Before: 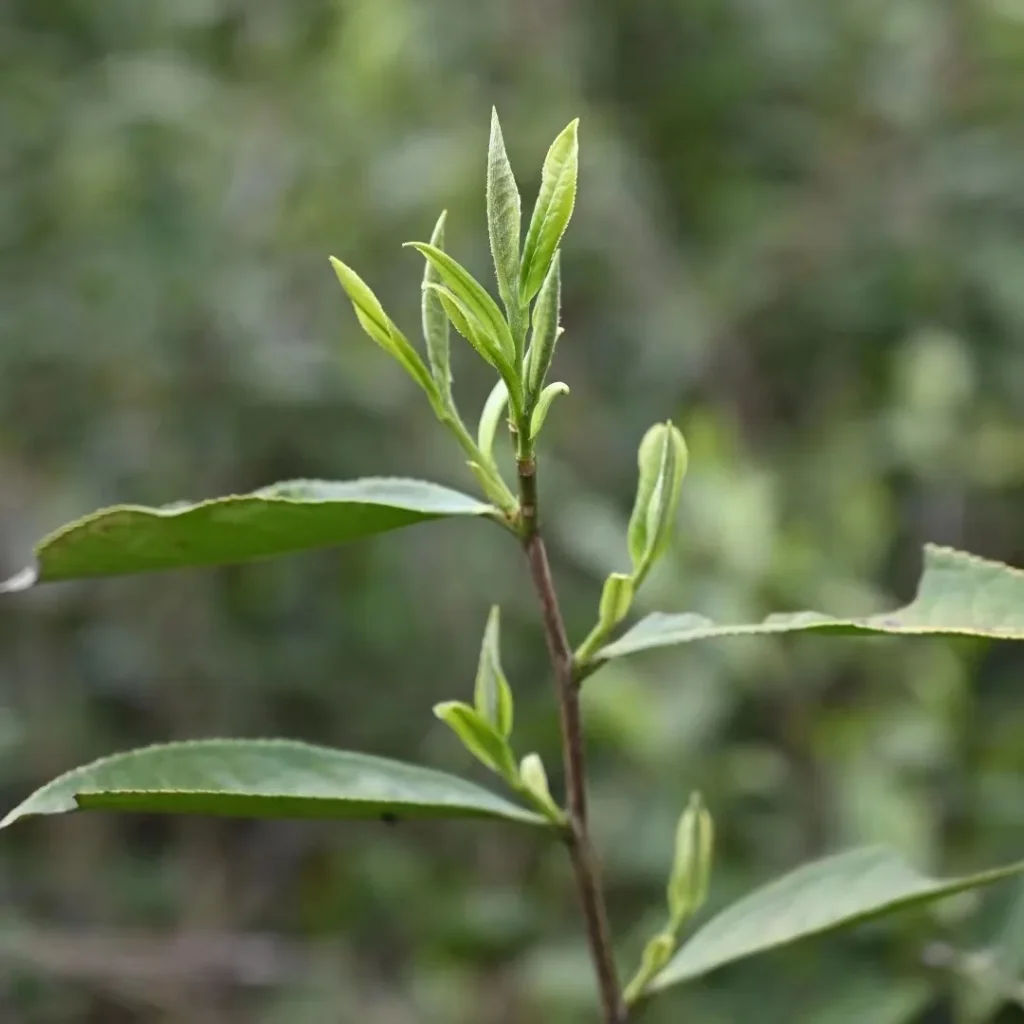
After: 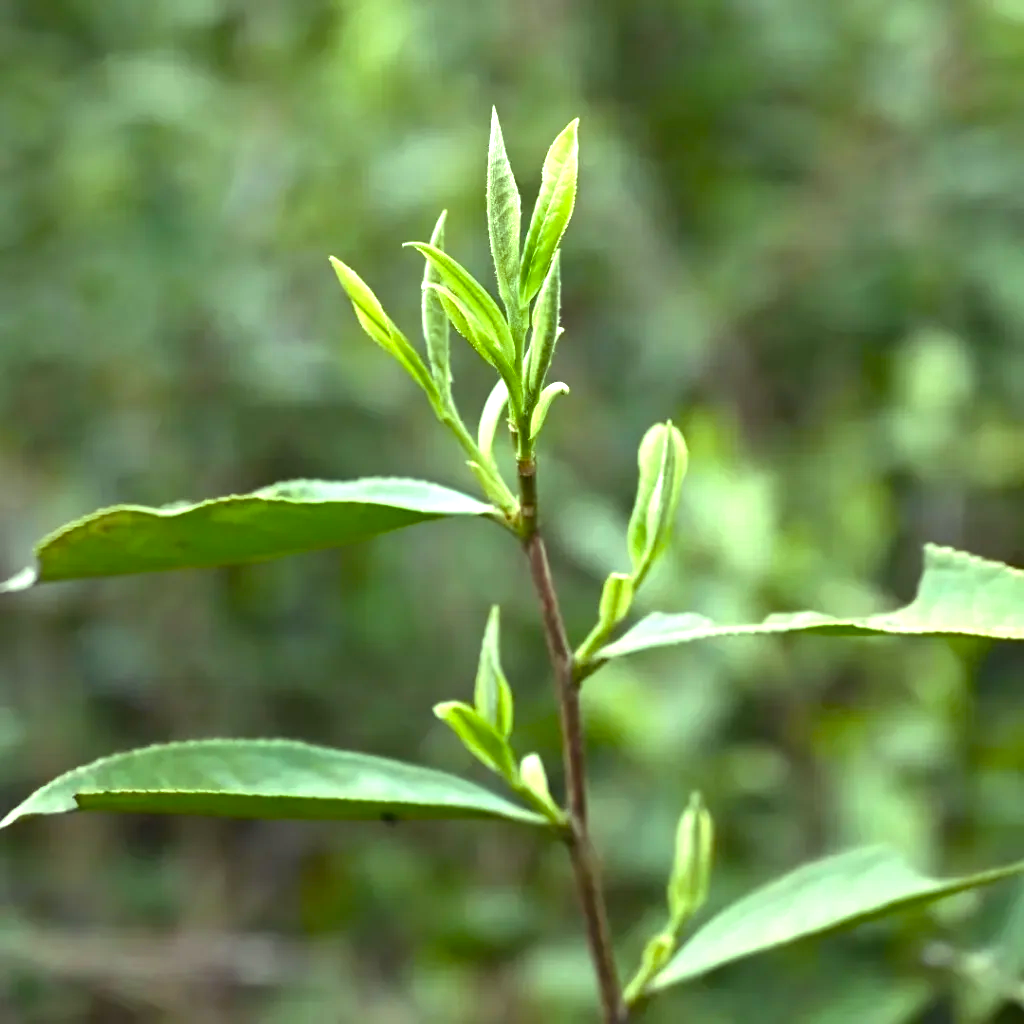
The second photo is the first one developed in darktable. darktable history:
color balance rgb: highlights gain › luminance 15.49%, highlights gain › chroma 7.082%, highlights gain › hue 124.82°, perceptual saturation grading › global saturation 0.888%, perceptual saturation grading › highlights -15.689%, perceptual saturation grading › shadows 24.26%, perceptual brilliance grading › global brilliance 18.832%, global vibrance 25.708%, contrast 5.921%
